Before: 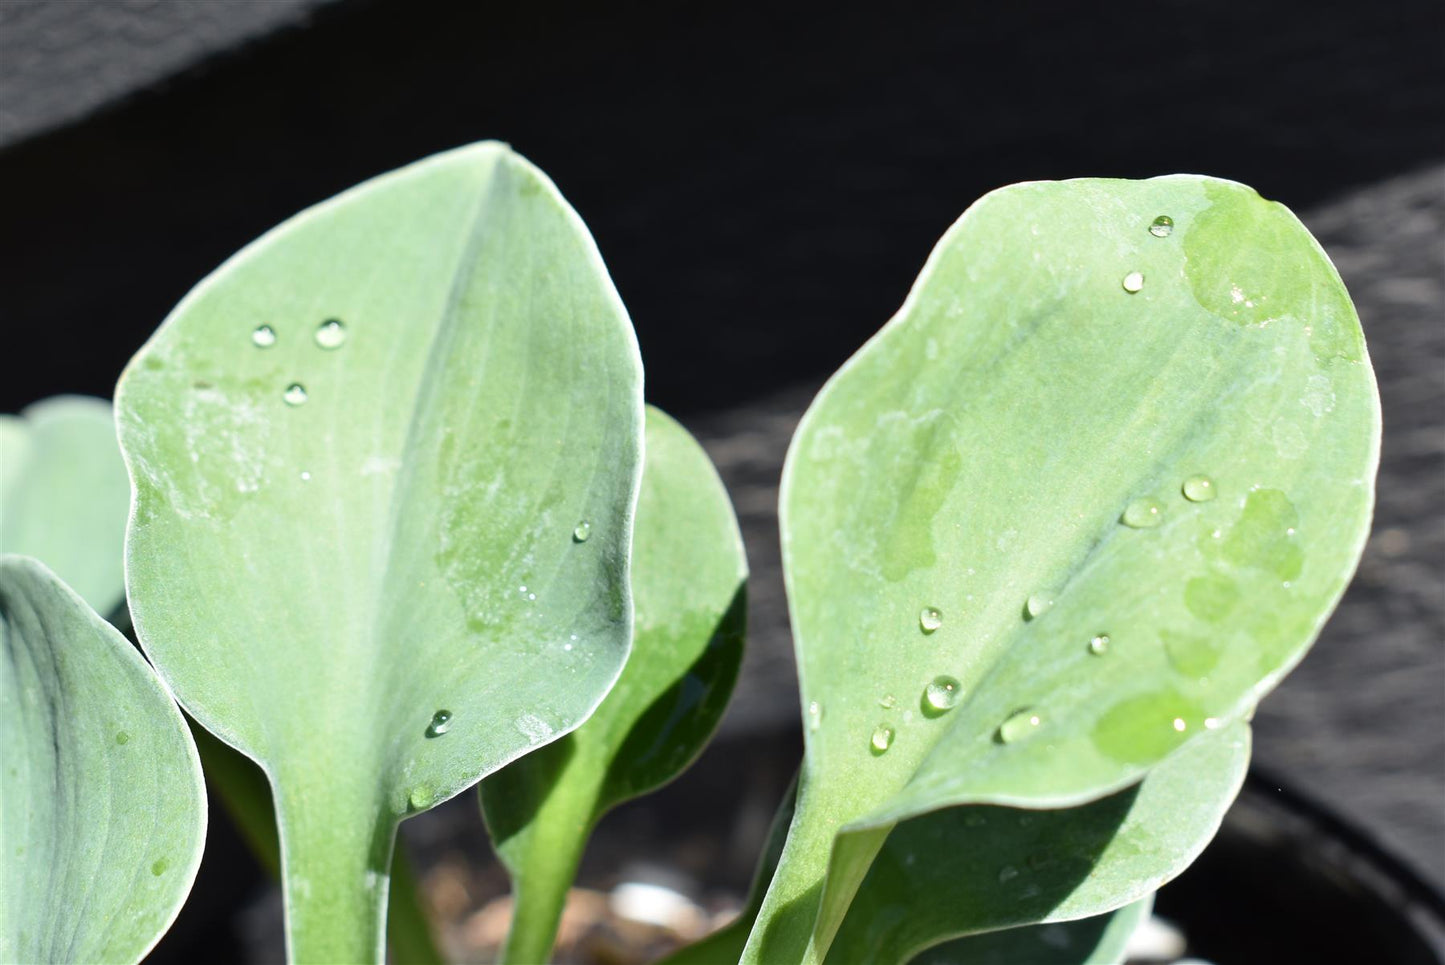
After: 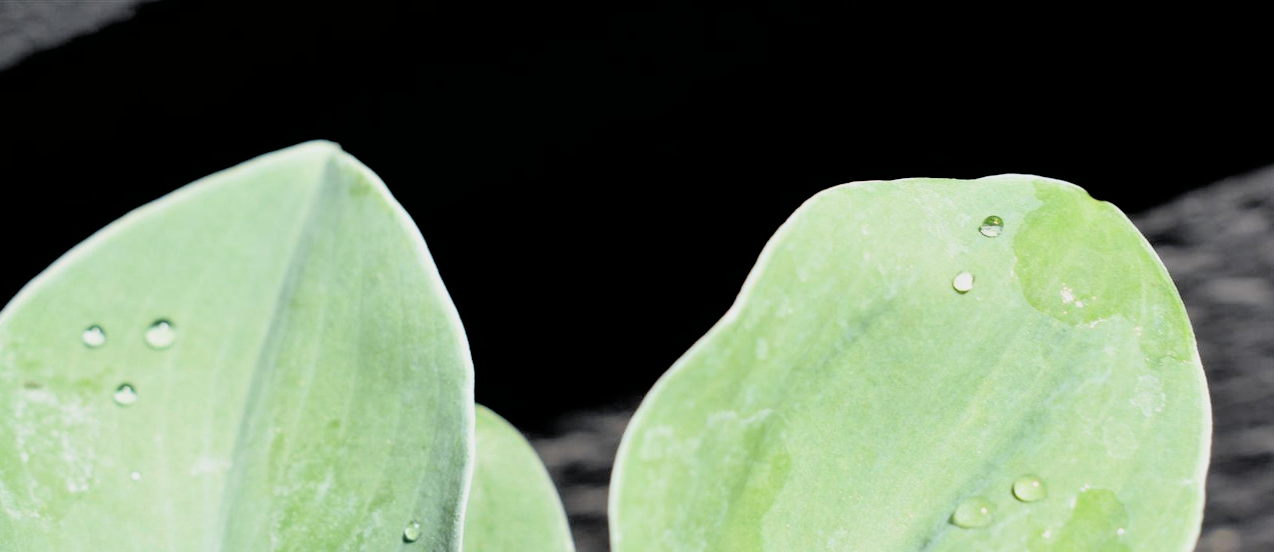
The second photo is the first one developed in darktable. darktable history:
filmic rgb: black relative exposure -3.31 EV, white relative exposure 3.45 EV, hardness 2.36, contrast 1.103
exposure: black level correction 0.001, exposure 0.14 EV, compensate highlight preservation false
crop and rotate: left 11.812%, bottom 42.776%
